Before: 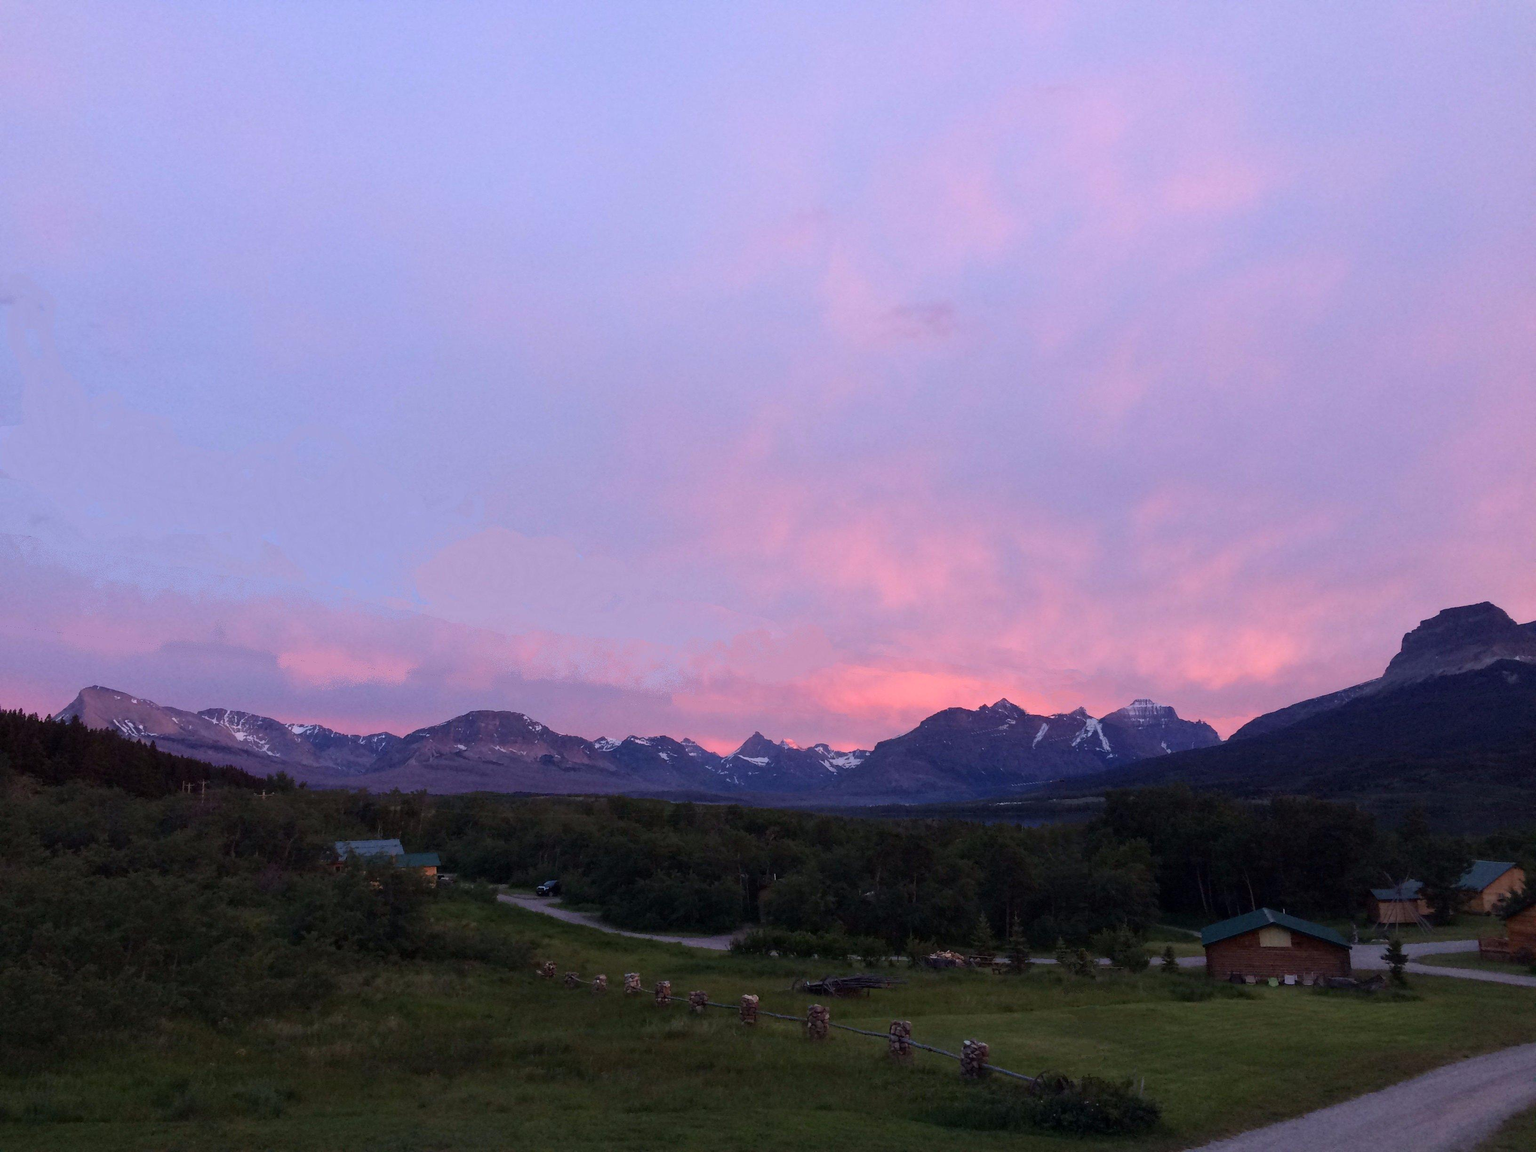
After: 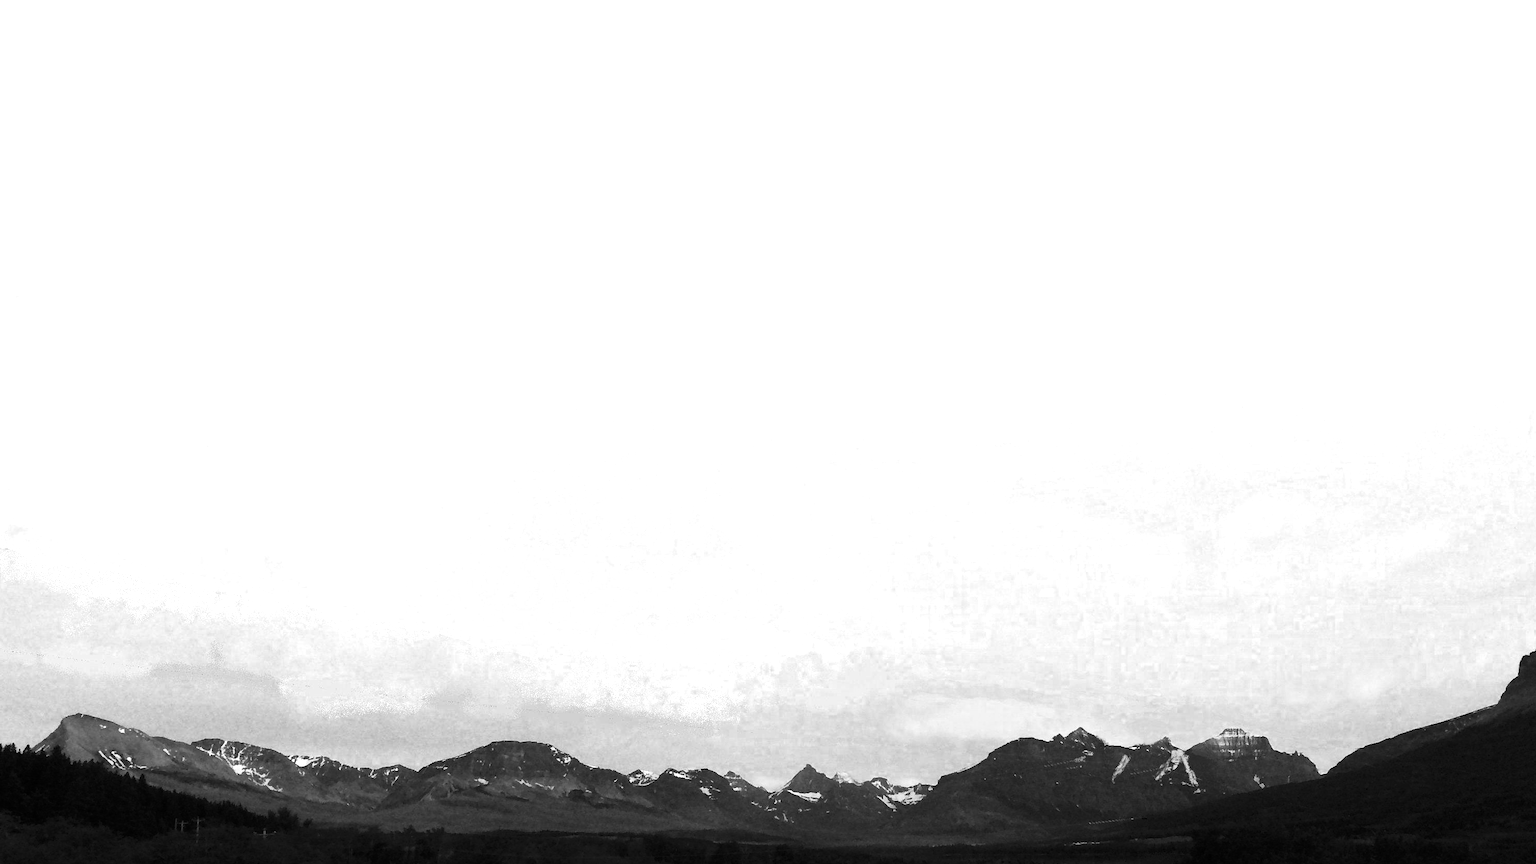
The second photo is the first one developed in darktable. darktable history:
contrast brightness saturation: contrast 0.28
crop: left 1.579%, top 3.354%, right 7.697%, bottom 28.514%
color zones: curves: ch0 [(0, 0.613) (0.01, 0.613) (0.245, 0.448) (0.498, 0.529) (0.642, 0.665) (0.879, 0.777) (0.99, 0.613)]; ch1 [(0, 0) (0.143, 0) (0.286, 0) (0.429, 0) (0.571, 0) (0.714, 0) (0.857, 0)]
